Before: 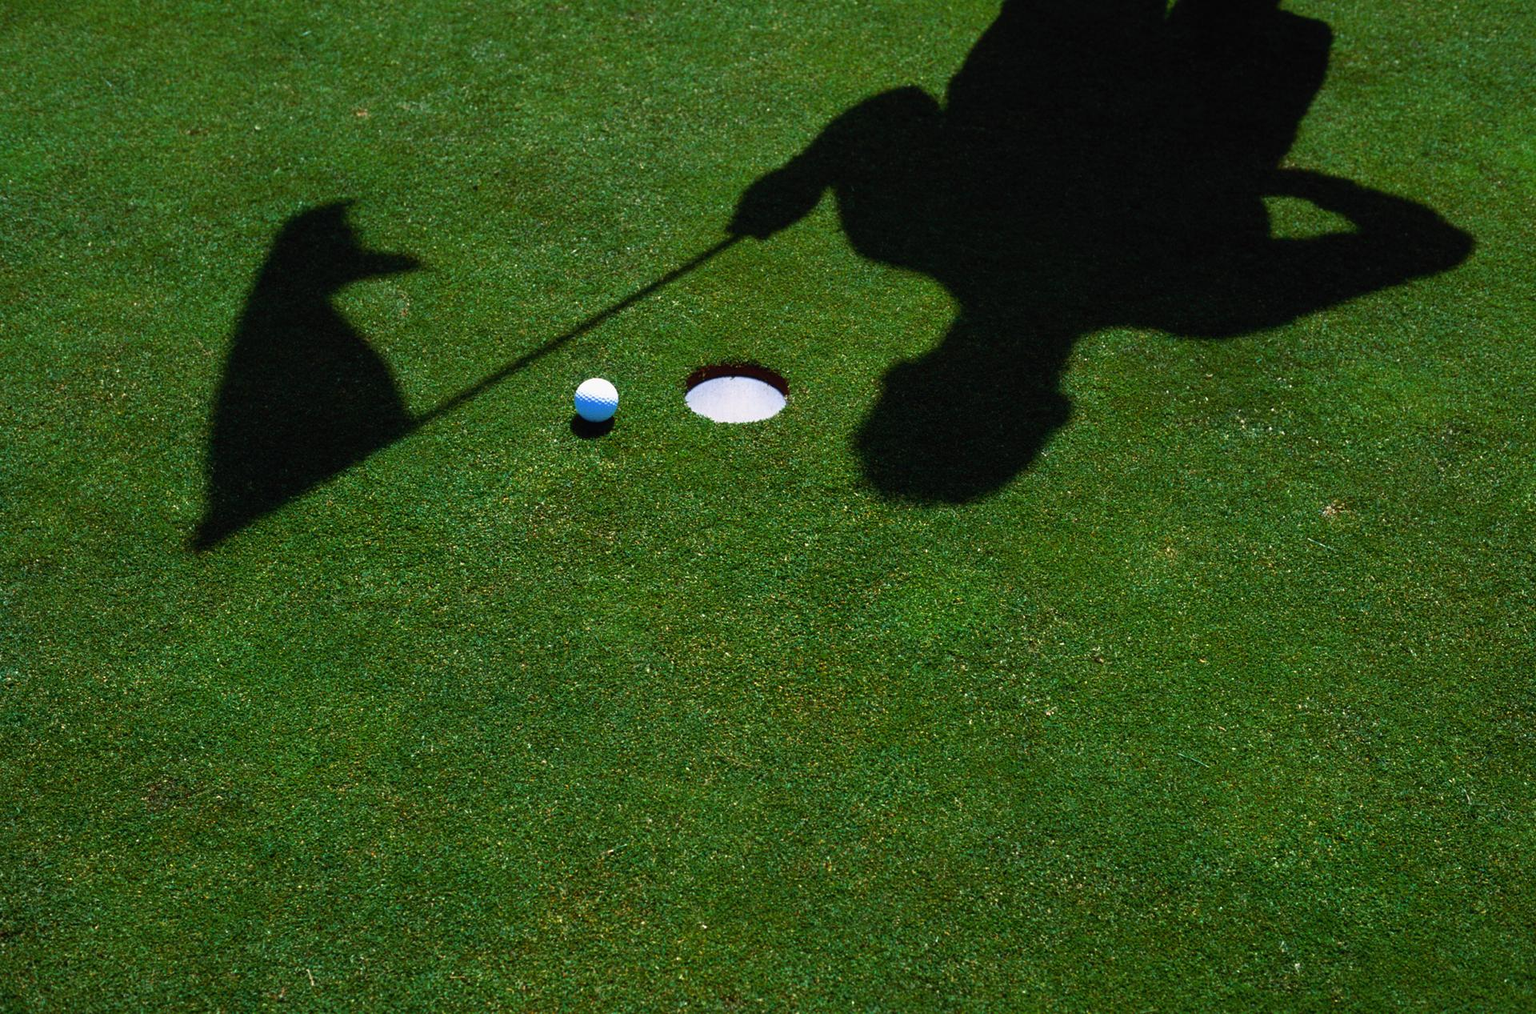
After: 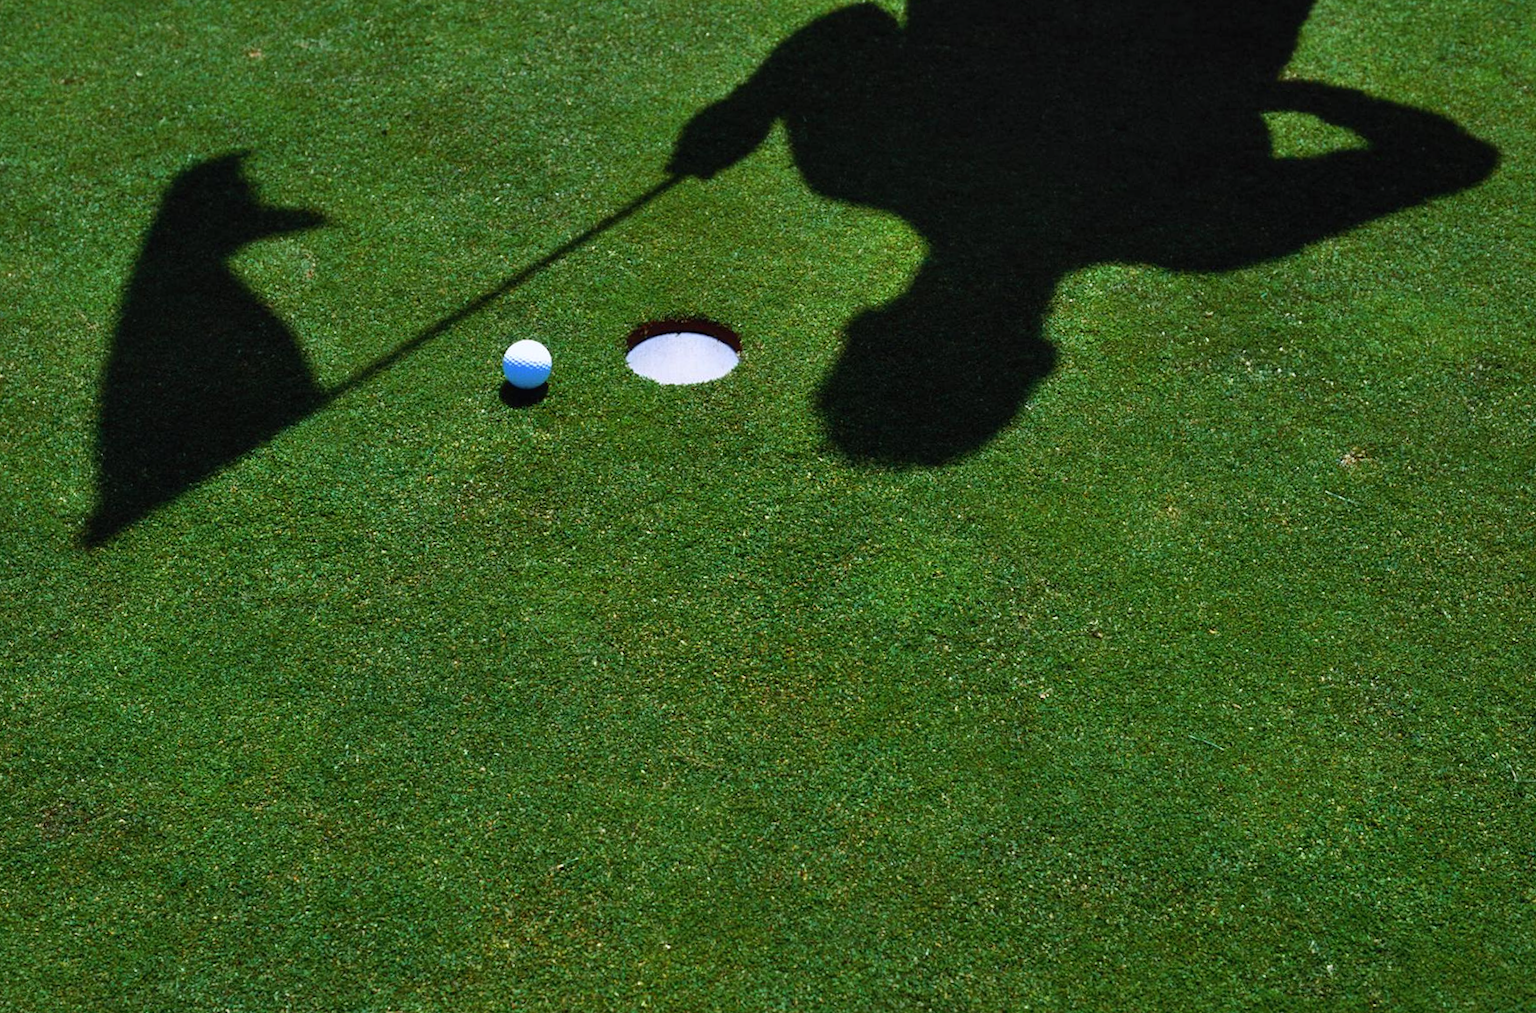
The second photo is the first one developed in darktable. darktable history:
white balance: red 0.974, blue 1.044
shadows and highlights: radius 108.52, shadows 44.07, highlights -67.8, low approximation 0.01, soften with gaussian
crop and rotate: angle 1.96°, left 5.673%, top 5.673%
